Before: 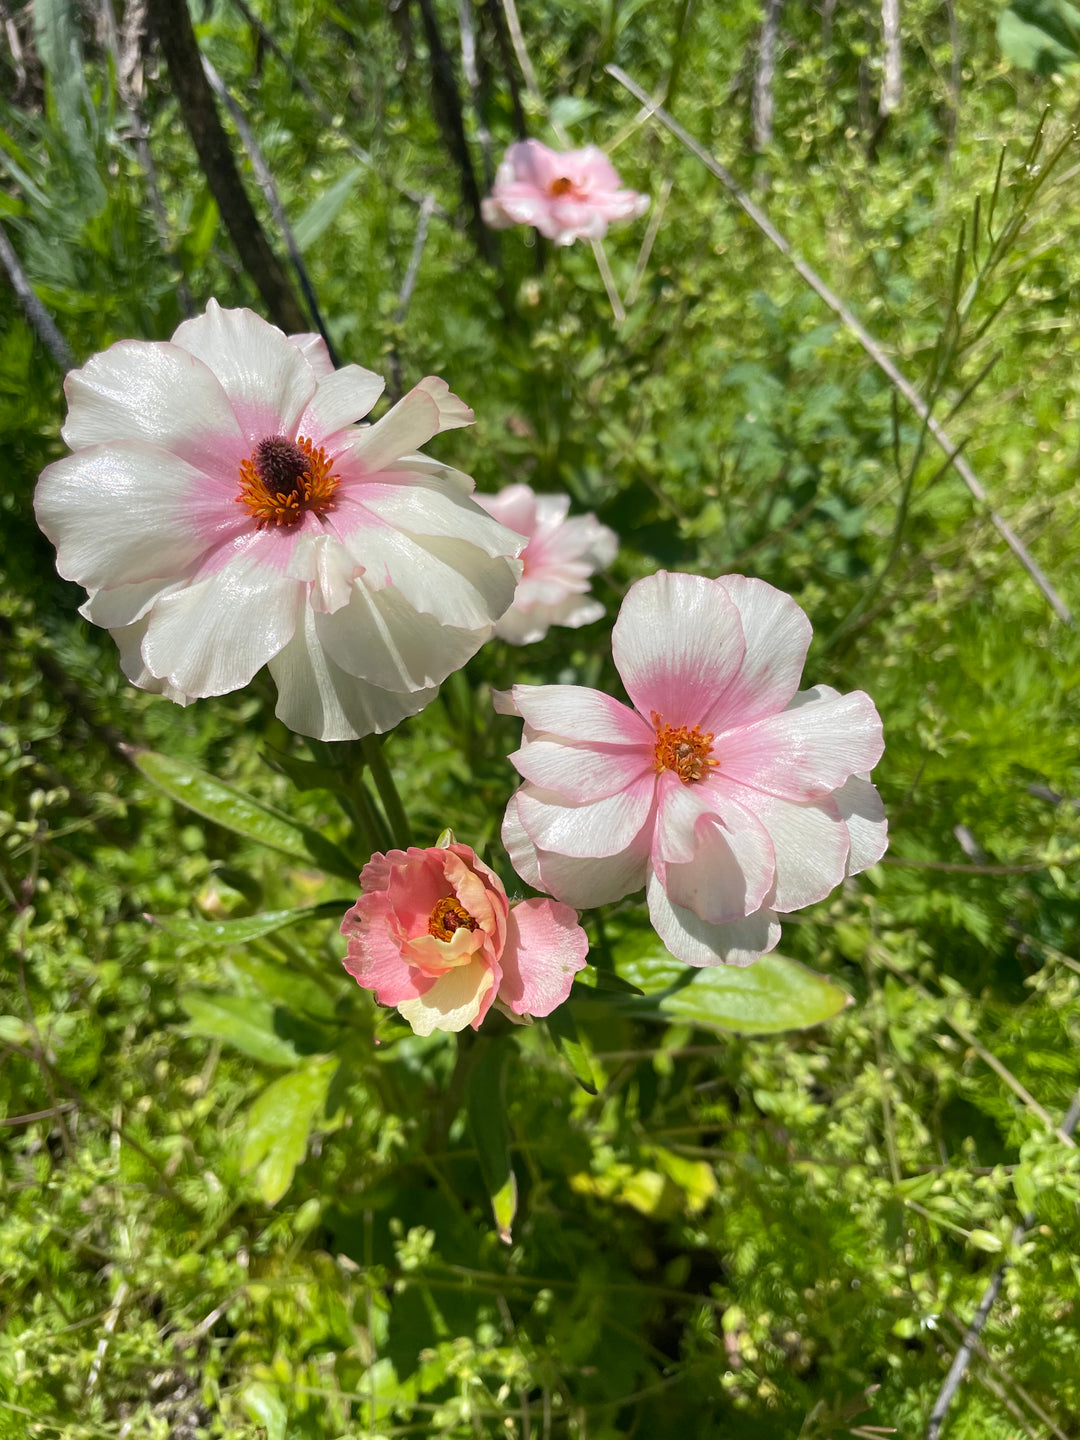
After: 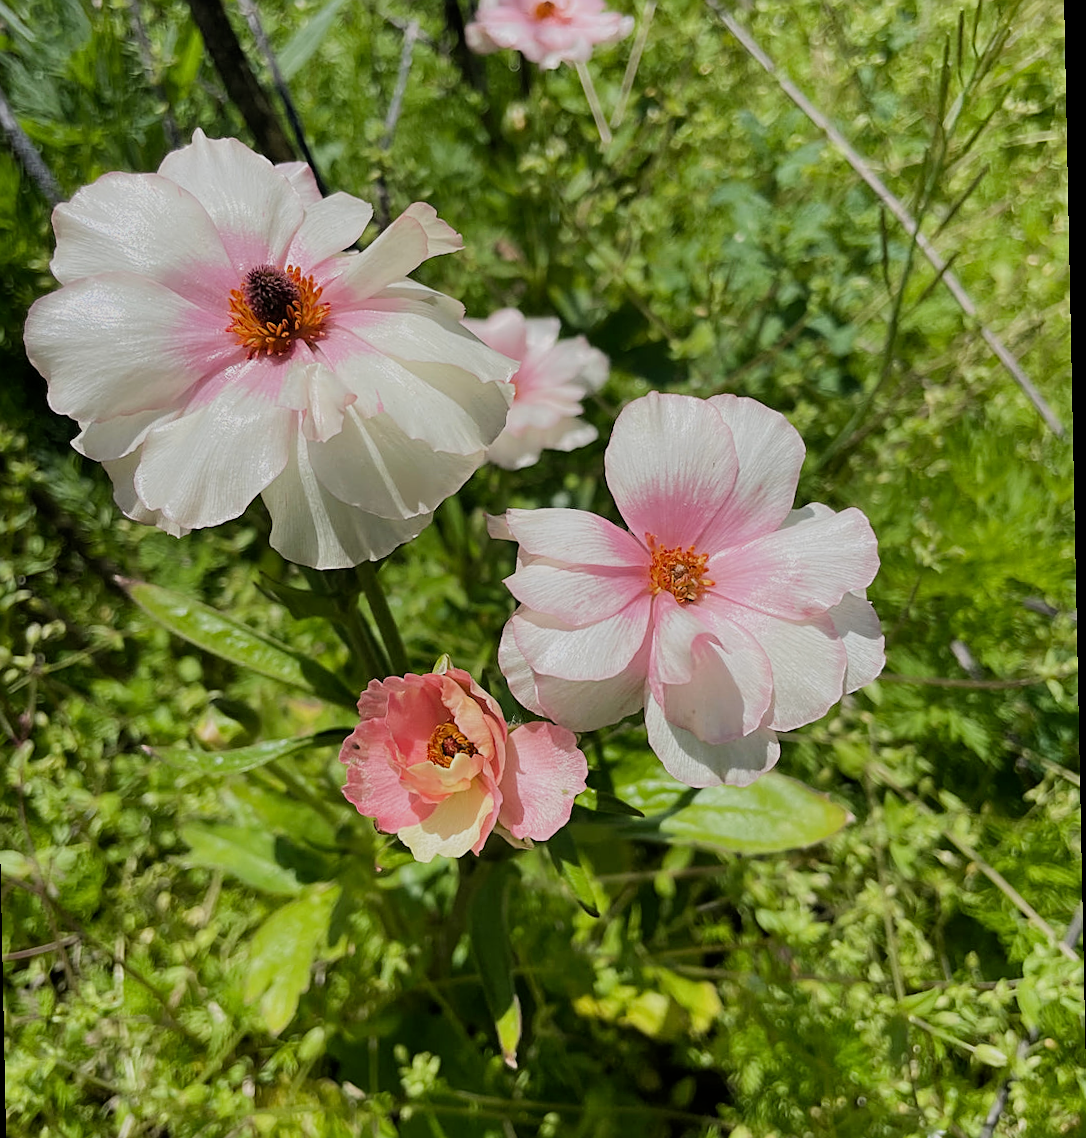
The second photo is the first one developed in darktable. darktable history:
rotate and perspective: rotation -1.17°, automatic cropping off
sharpen: on, module defaults
crop and rotate: left 1.814%, top 12.818%, right 0.25%, bottom 9.225%
filmic rgb: black relative exposure -7.65 EV, white relative exposure 4.56 EV, hardness 3.61
